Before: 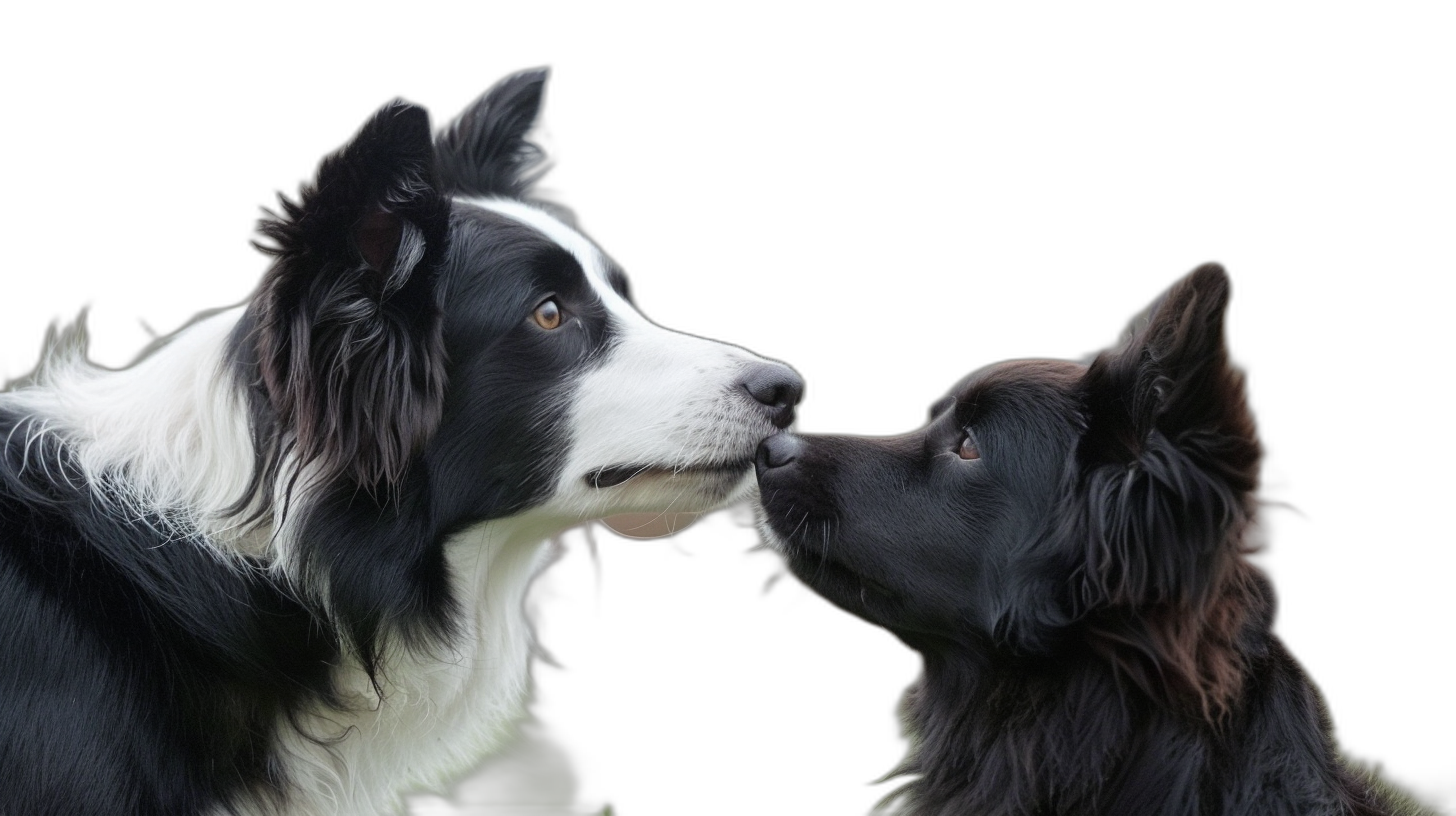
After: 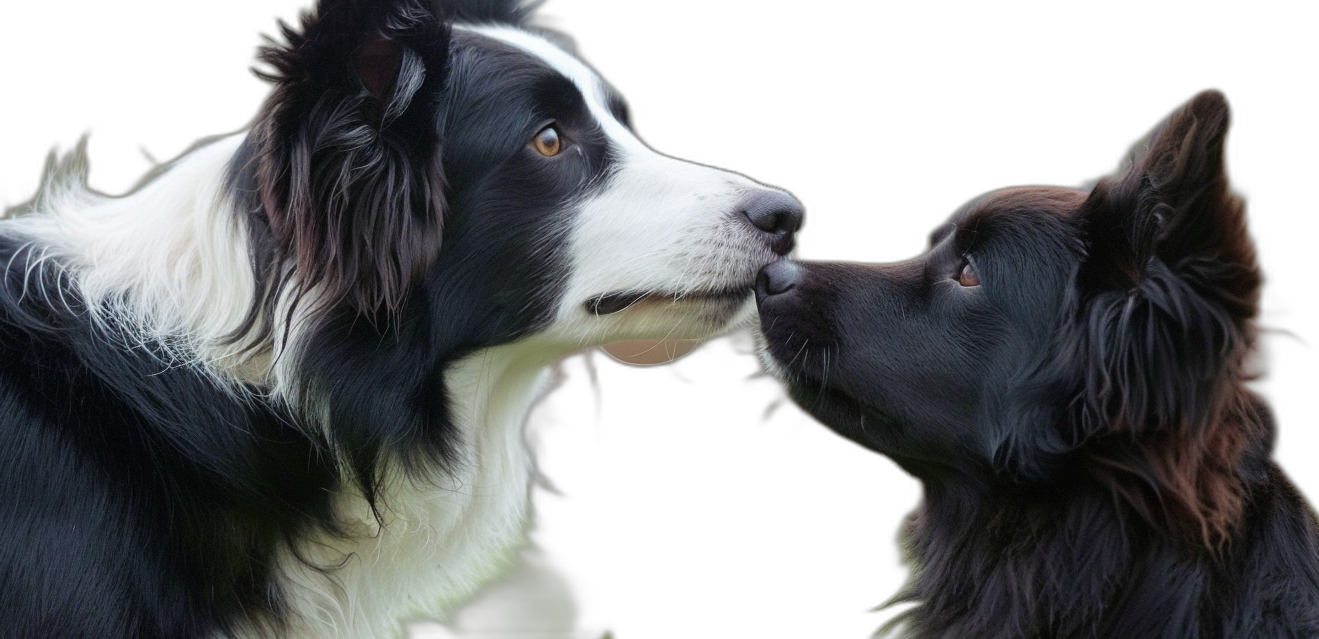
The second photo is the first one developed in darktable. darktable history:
crop: top 21.241%, right 9.354%, bottom 0.342%
velvia: strength 39.51%
